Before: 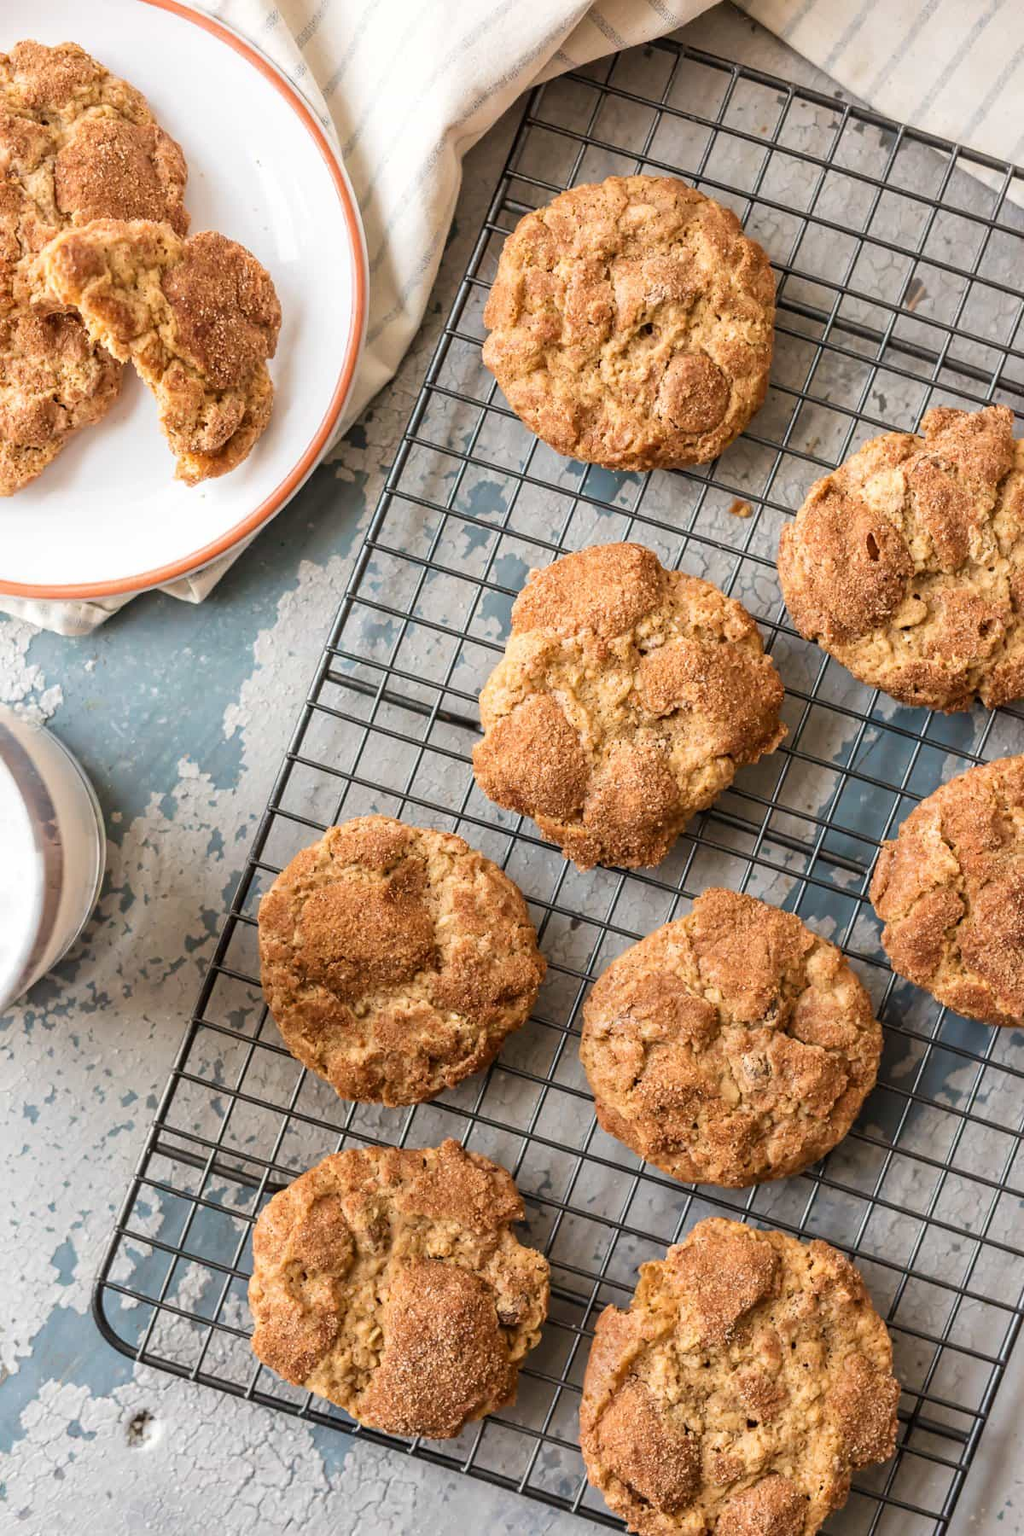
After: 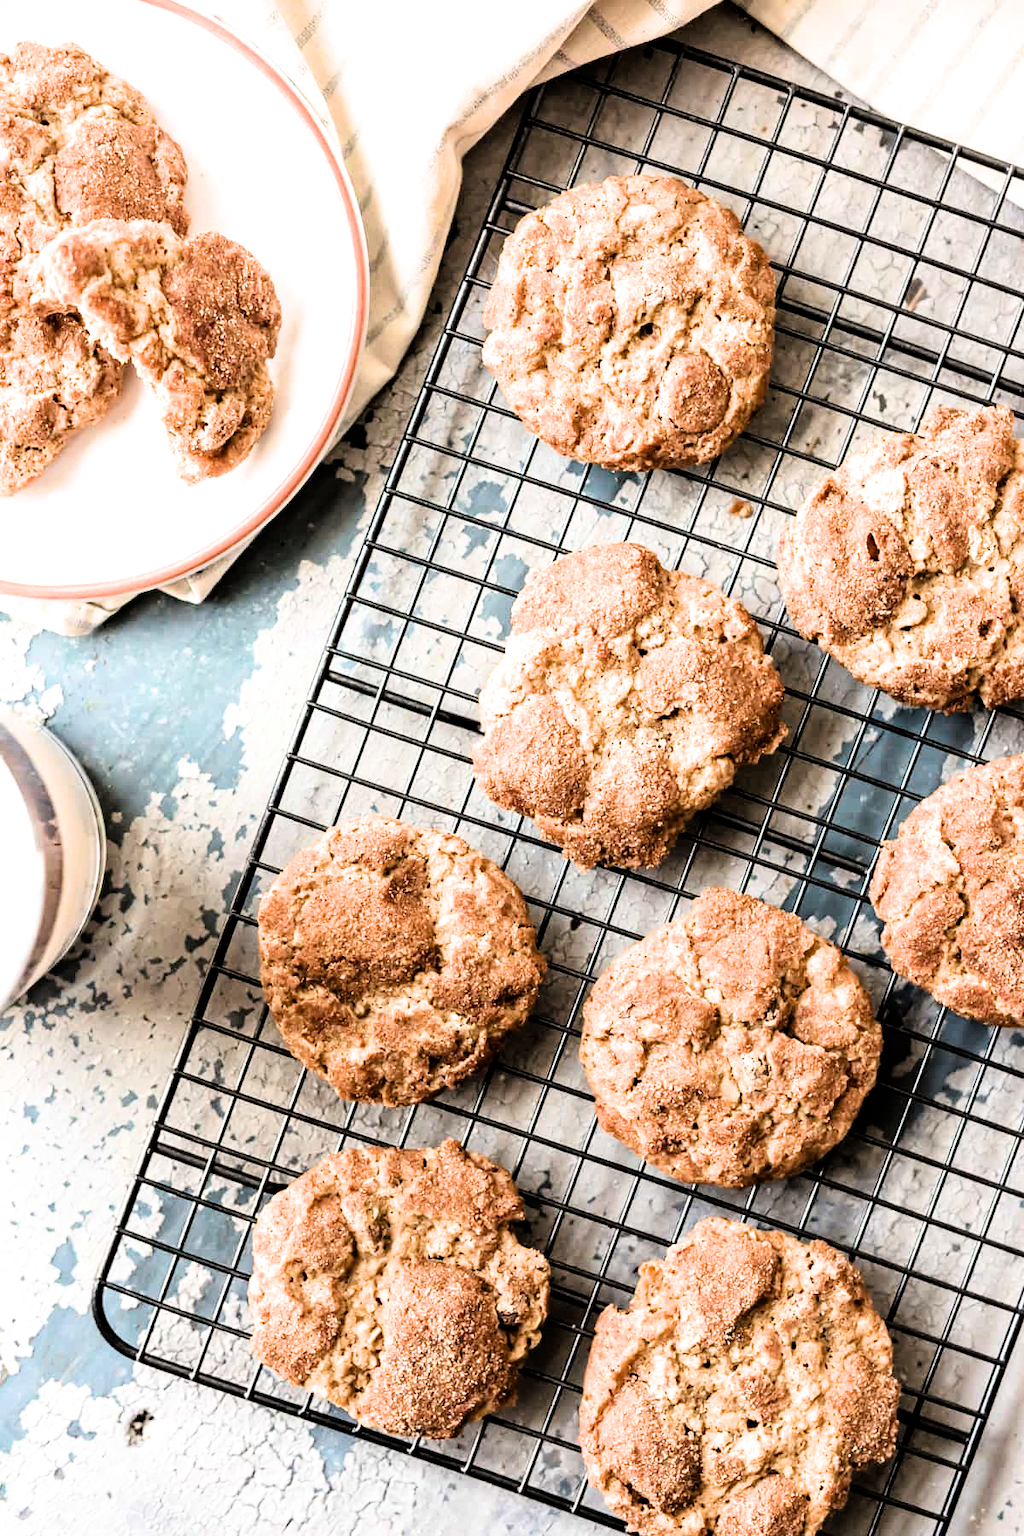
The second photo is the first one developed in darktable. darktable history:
filmic rgb: black relative exposure -3.79 EV, white relative exposure 2.39 EV, dynamic range scaling -49.75%, hardness 3.43, latitude 30.59%, contrast 1.812, contrast in shadows safe
tone equalizer: on, module defaults
haze removal: compatibility mode true, adaptive false
exposure: black level correction 0, exposure 0.499 EV, compensate exposure bias true, compensate highlight preservation false
